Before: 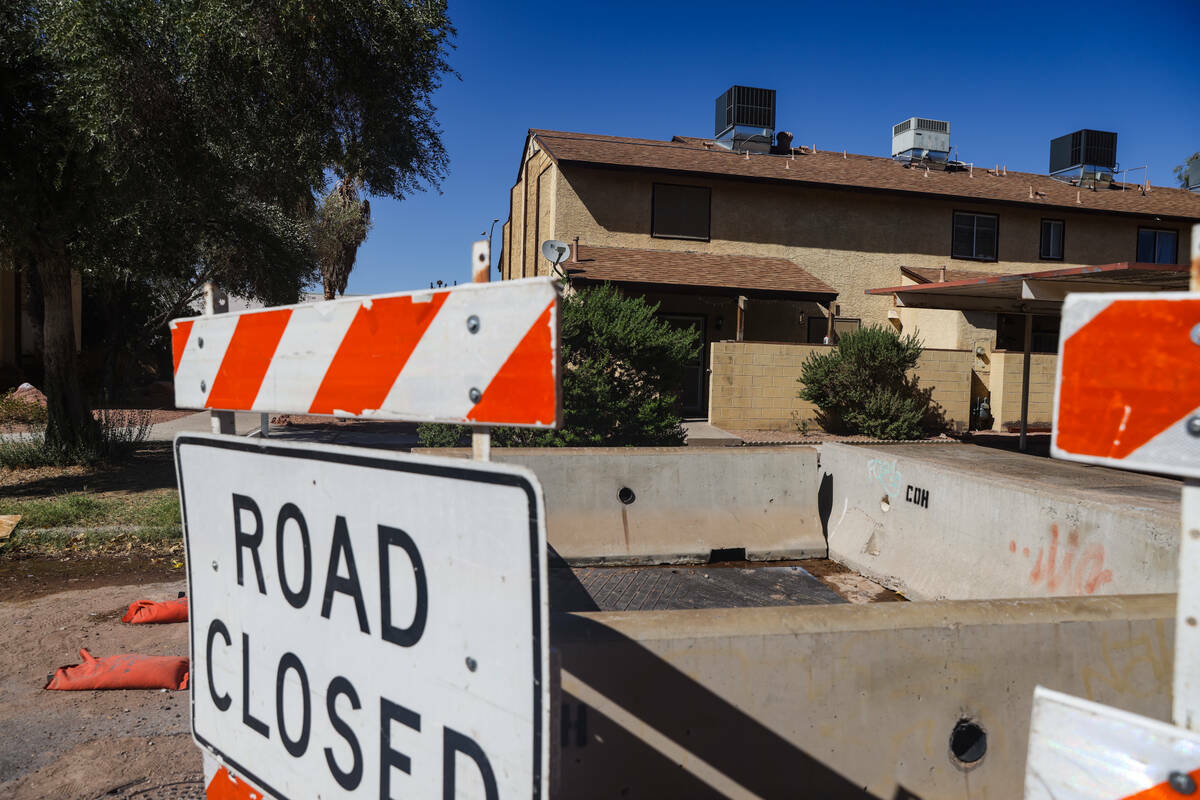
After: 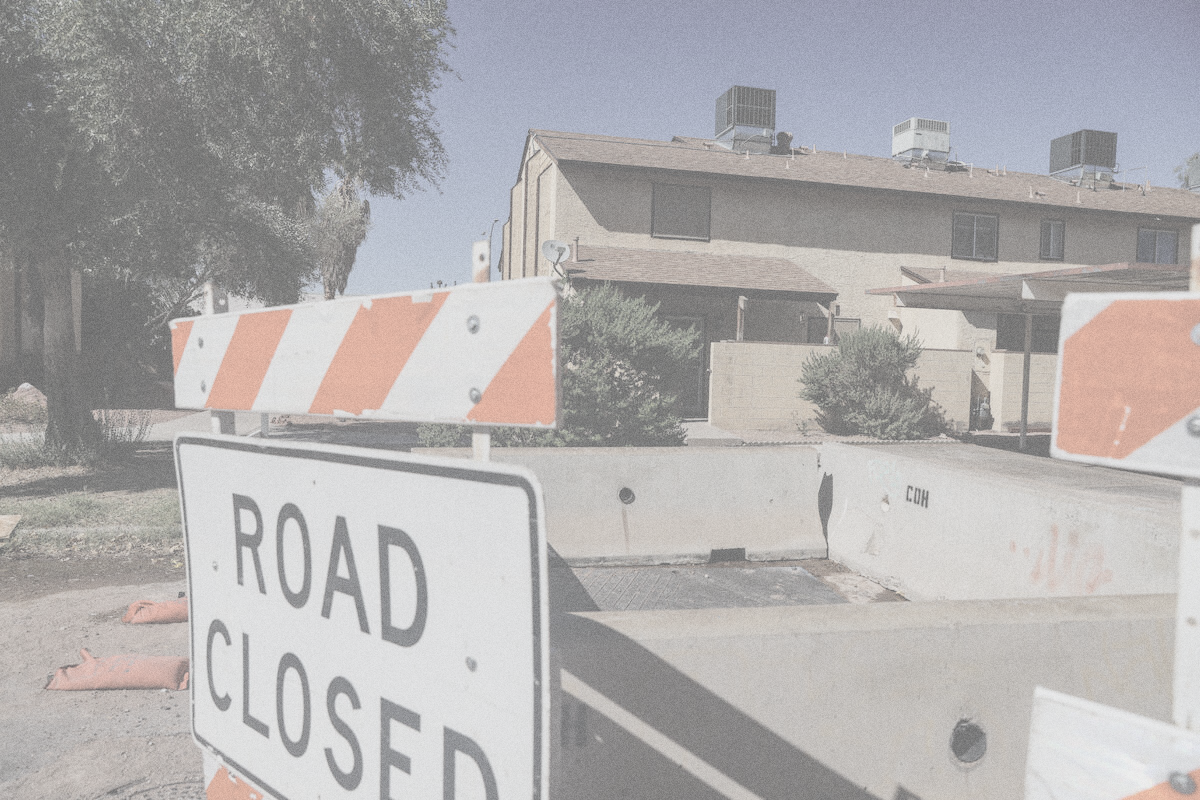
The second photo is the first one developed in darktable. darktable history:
grain: coarseness 0.09 ISO
contrast brightness saturation: contrast -0.32, brightness 0.75, saturation -0.78
